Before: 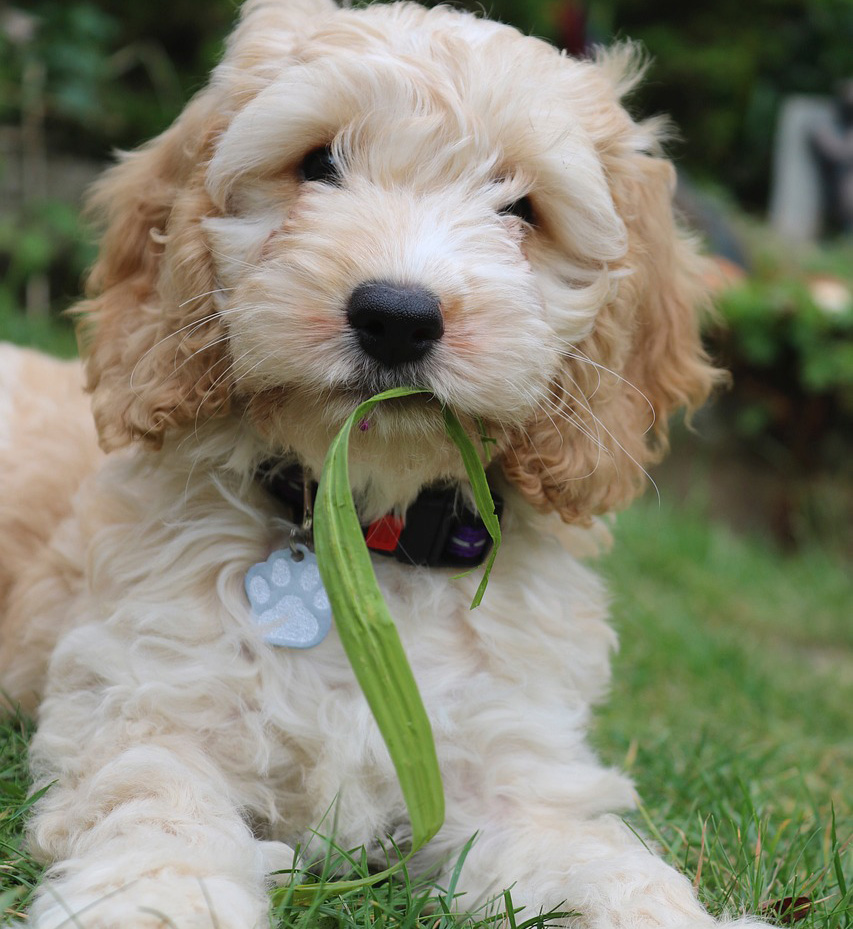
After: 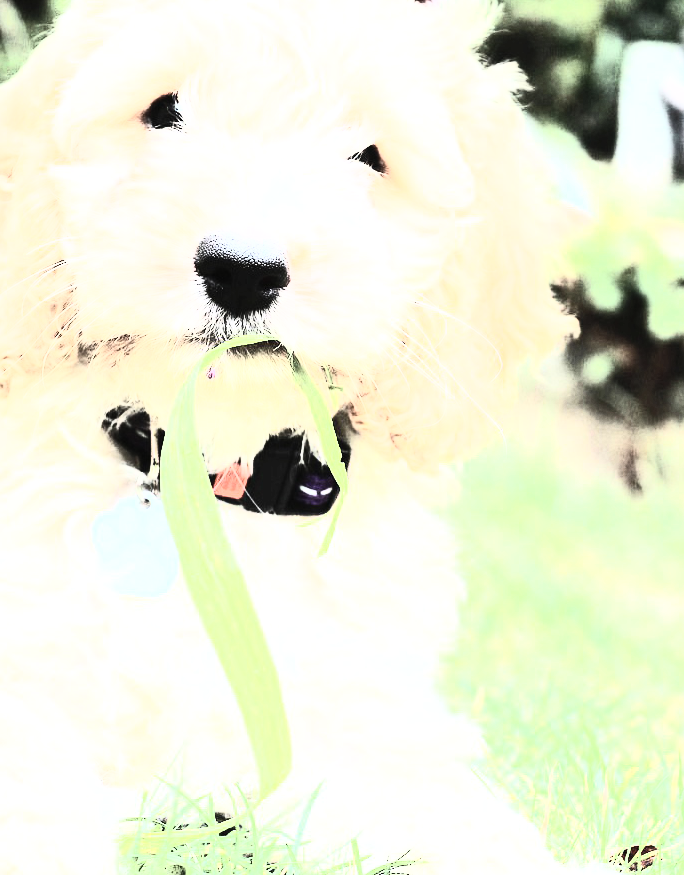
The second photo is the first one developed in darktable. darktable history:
crop and rotate: left 17.959%, top 5.771%, right 1.742%
rgb curve: curves: ch0 [(0, 0) (0.21, 0.15) (0.24, 0.21) (0.5, 0.75) (0.75, 0.96) (0.89, 0.99) (1, 1)]; ch1 [(0, 0.02) (0.21, 0.13) (0.25, 0.2) (0.5, 0.67) (0.75, 0.9) (0.89, 0.97) (1, 1)]; ch2 [(0, 0.02) (0.21, 0.13) (0.25, 0.2) (0.5, 0.67) (0.75, 0.9) (0.89, 0.97) (1, 1)], compensate middle gray true
contrast brightness saturation: contrast 0.62, brightness 0.34, saturation 0.14
color correction: saturation 0.5
exposure: exposure 2.003 EV, compensate highlight preservation false
